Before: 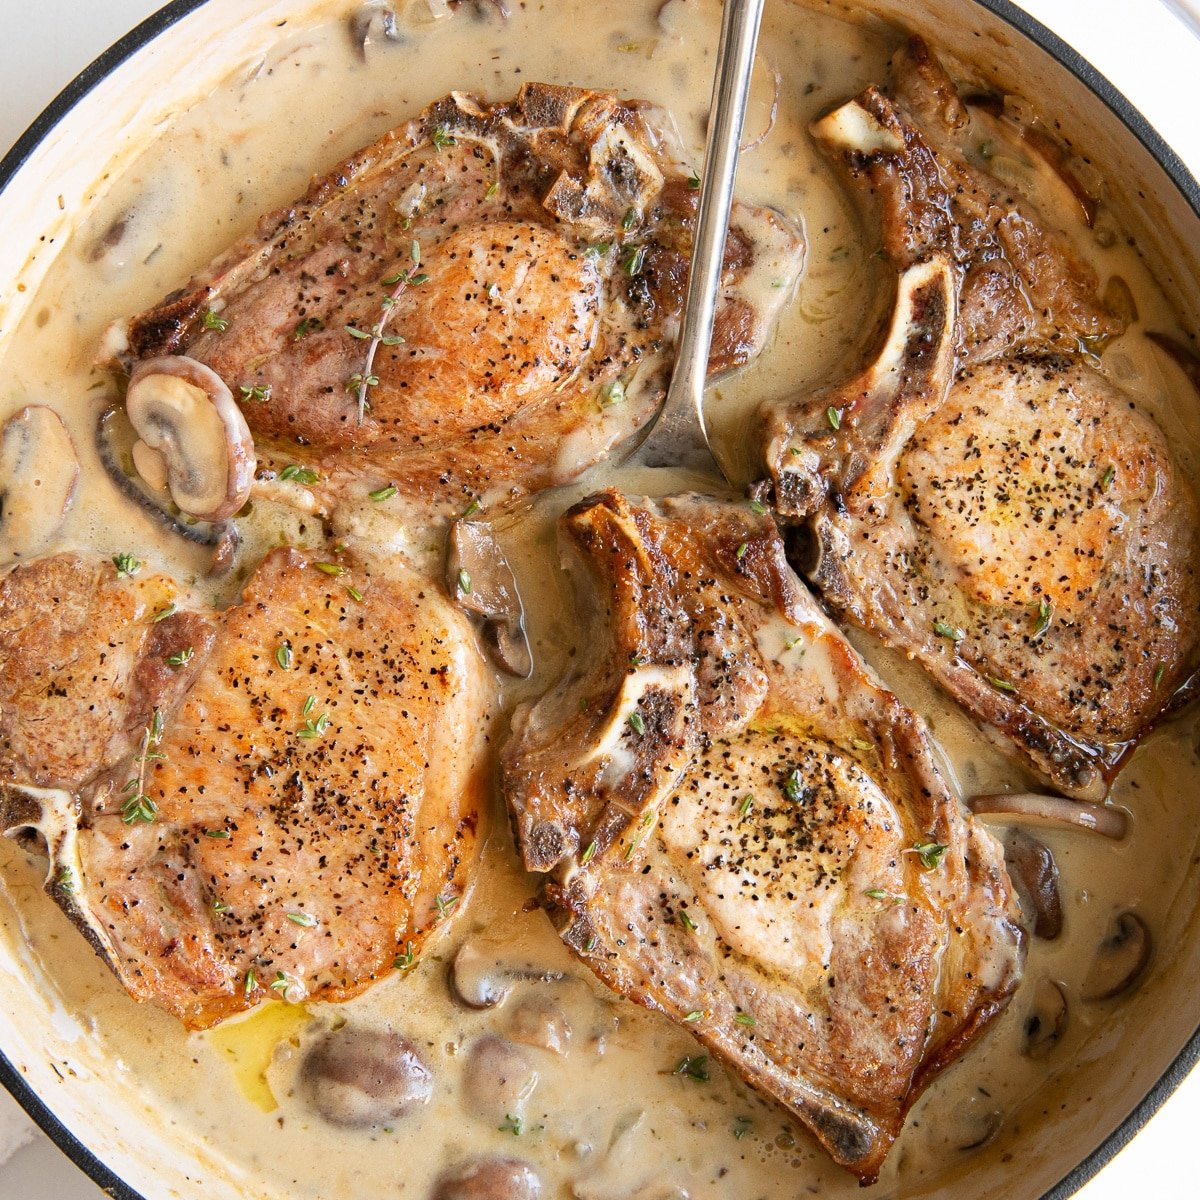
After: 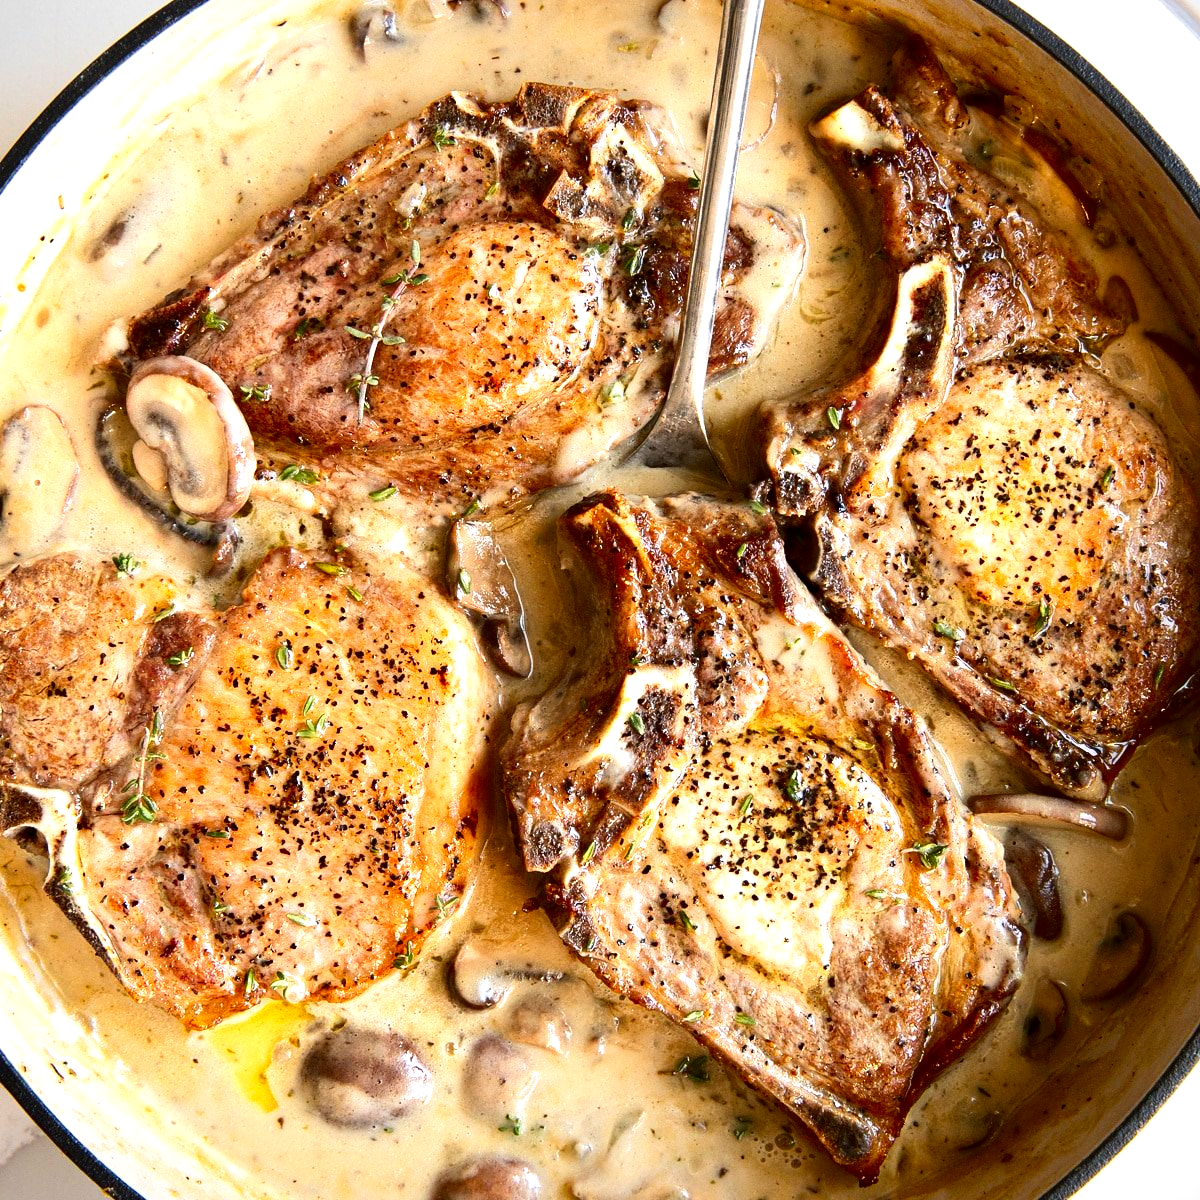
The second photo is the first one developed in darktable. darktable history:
exposure: black level correction 0, exposure 0.681 EV, compensate exposure bias true, compensate highlight preservation false
contrast brightness saturation: contrast 0.187, brightness -0.22, saturation 0.111
vignetting: fall-off start 99.57%, fall-off radius 71.6%, saturation 0.376, width/height ratio 1.17, unbound false
